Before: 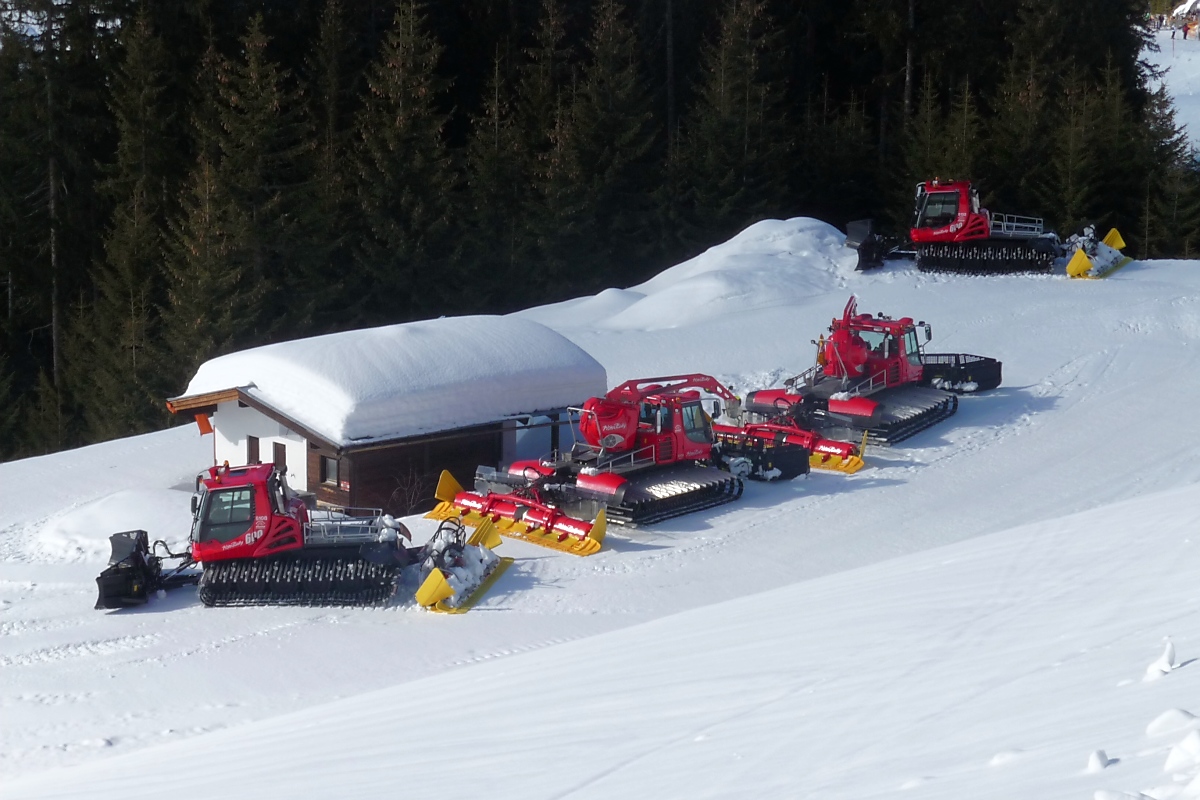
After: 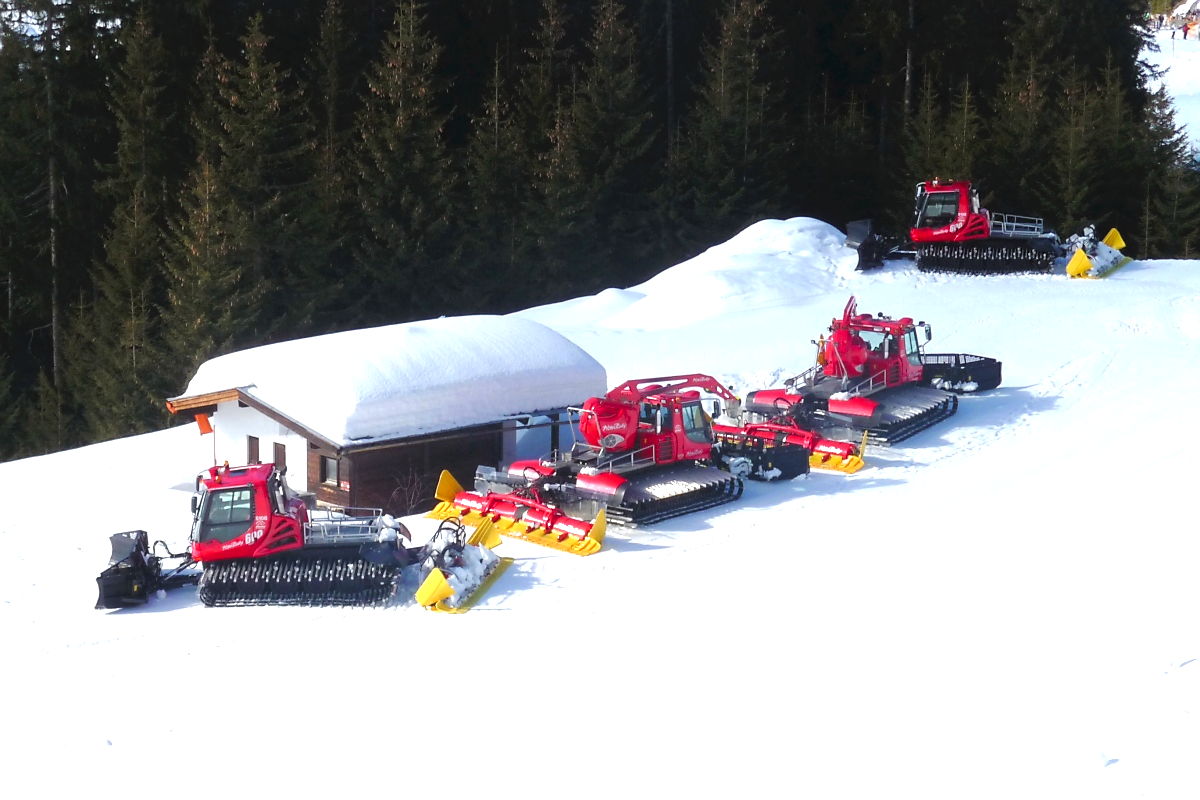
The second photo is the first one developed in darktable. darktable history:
exposure: black level correction 0, exposure 1.1 EV, compensate highlight preservation false
color balance rgb: global vibrance 6.81%, saturation formula JzAzBz (2021)
tone curve: curves: ch0 [(0, 0) (0.003, 0.005) (0.011, 0.021) (0.025, 0.042) (0.044, 0.065) (0.069, 0.074) (0.1, 0.092) (0.136, 0.123) (0.177, 0.159) (0.224, 0.2) (0.277, 0.252) (0.335, 0.32) (0.399, 0.392) (0.468, 0.468) (0.543, 0.549) (0.623, 0.638) (0.709, 0.721) (0.801, 0.812) (0.898, 0.896) (1, 1)], preserve colors none
